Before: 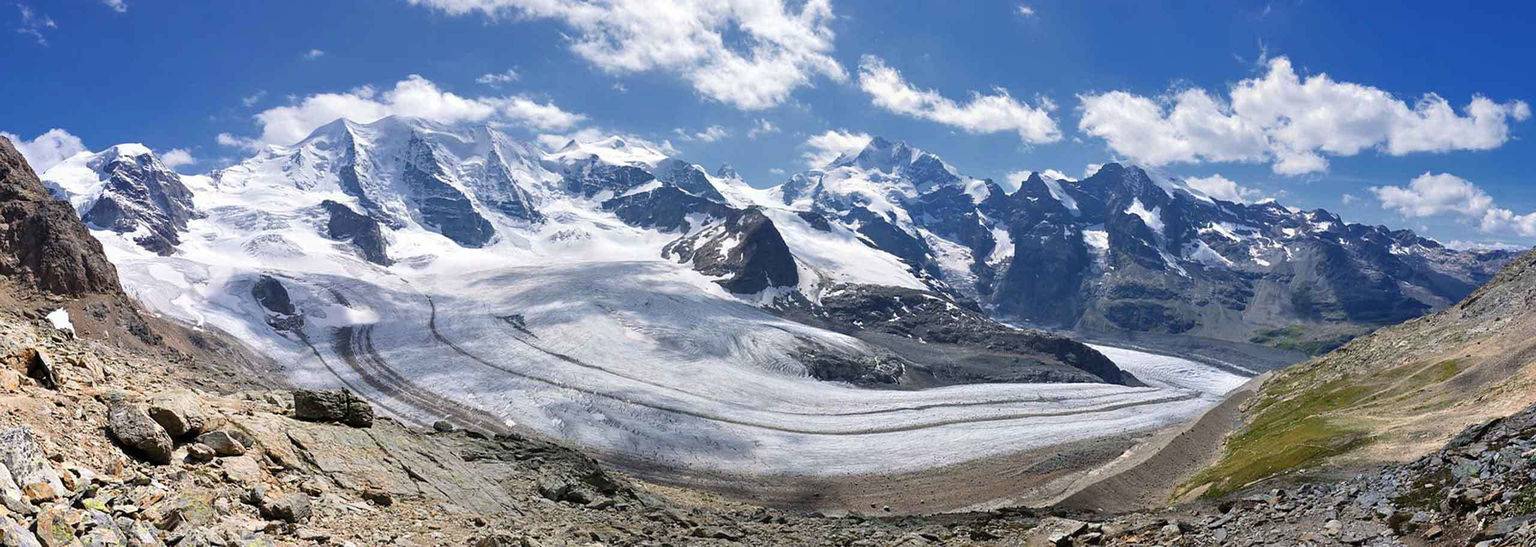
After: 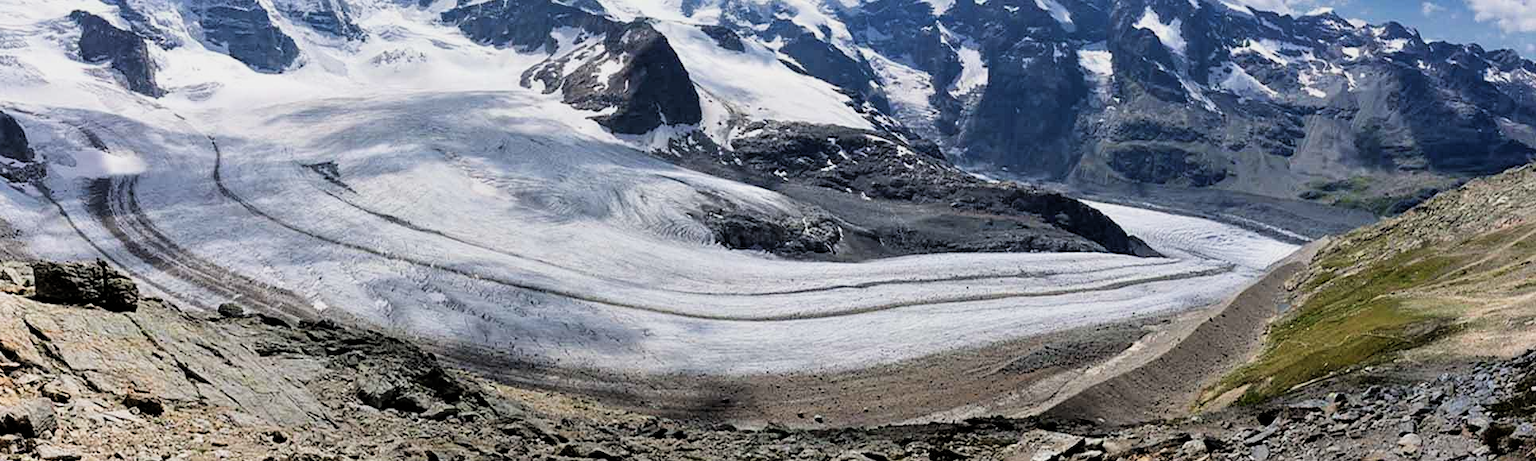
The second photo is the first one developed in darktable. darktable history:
filmic rgb: black relative exposure -5.02 EV, white relative exposure 3.2 EV, hardness 3.48, contrast 1.193, highlights saturation mix -29.07%
crop and rotate: left 17.502%, top 35.214%, right 6.986%, bottom 1.033%
